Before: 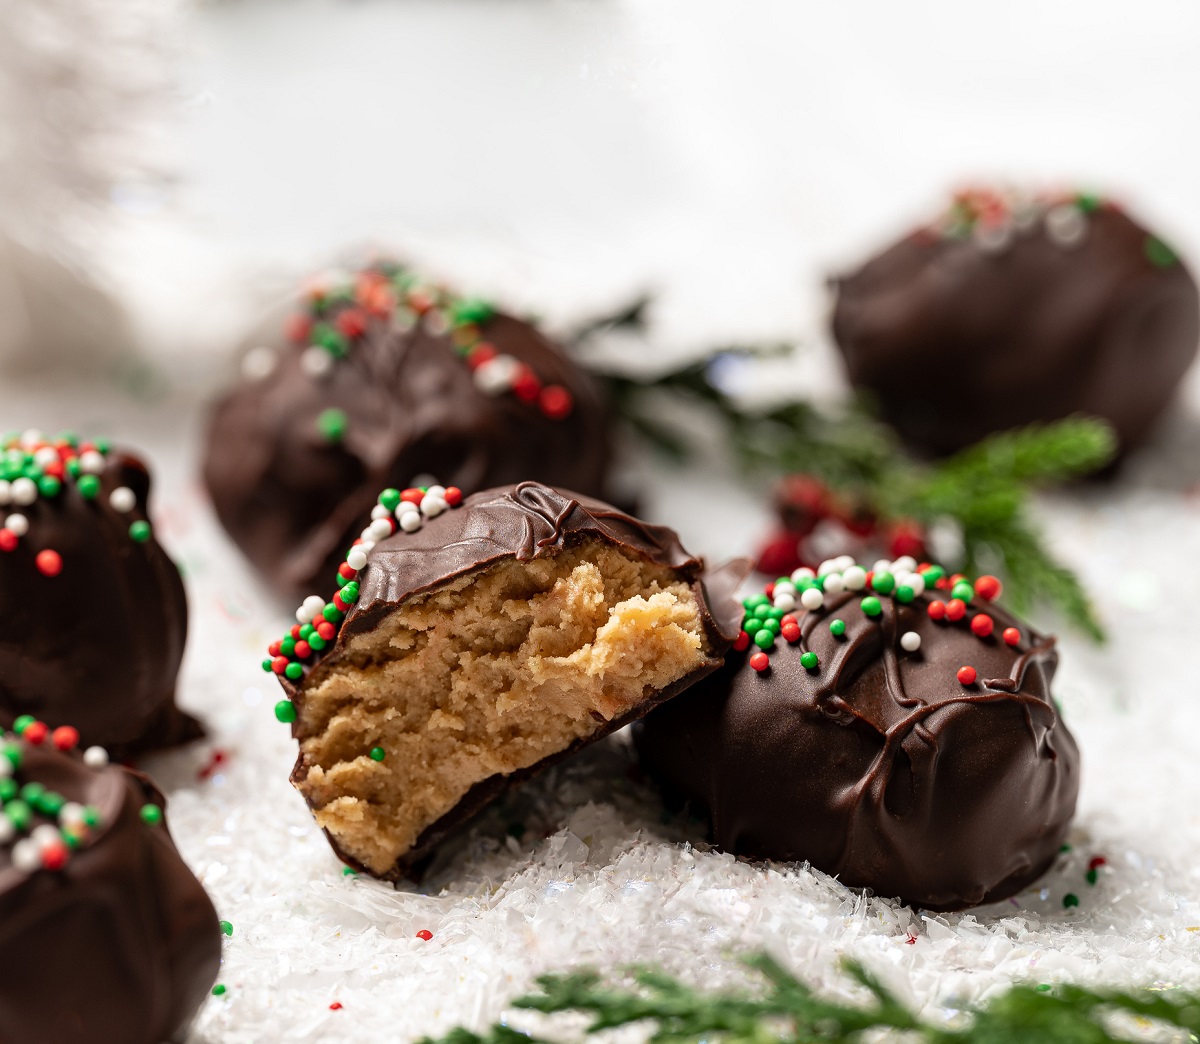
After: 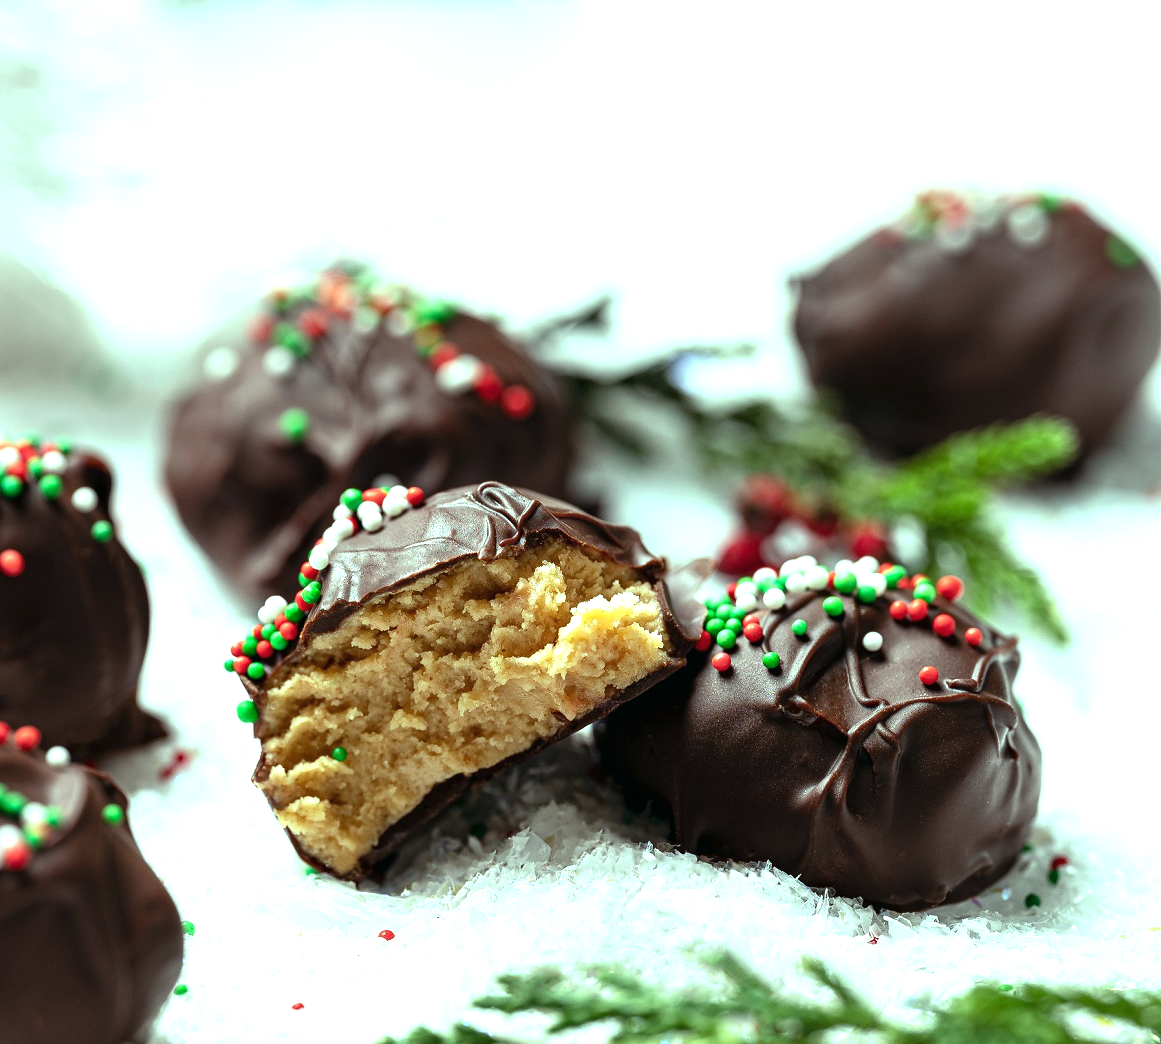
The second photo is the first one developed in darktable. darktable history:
color balance: mode lift, gamma, gain (sRGB), lift [0.997, 0.979, 1.021, 1.011], gamma [1, 1.084, 0.916, 0.998], gain [1, 0.87, 1.13, 1.101], contrast 4.55%, contrast fulcrum 38.24%, output saturation 104.09%
crop and rotate: left 3.238%
exposure: black level correction 0, exposure 0.7 EV, compensate exposure bias true, compensate highlight preservation false
